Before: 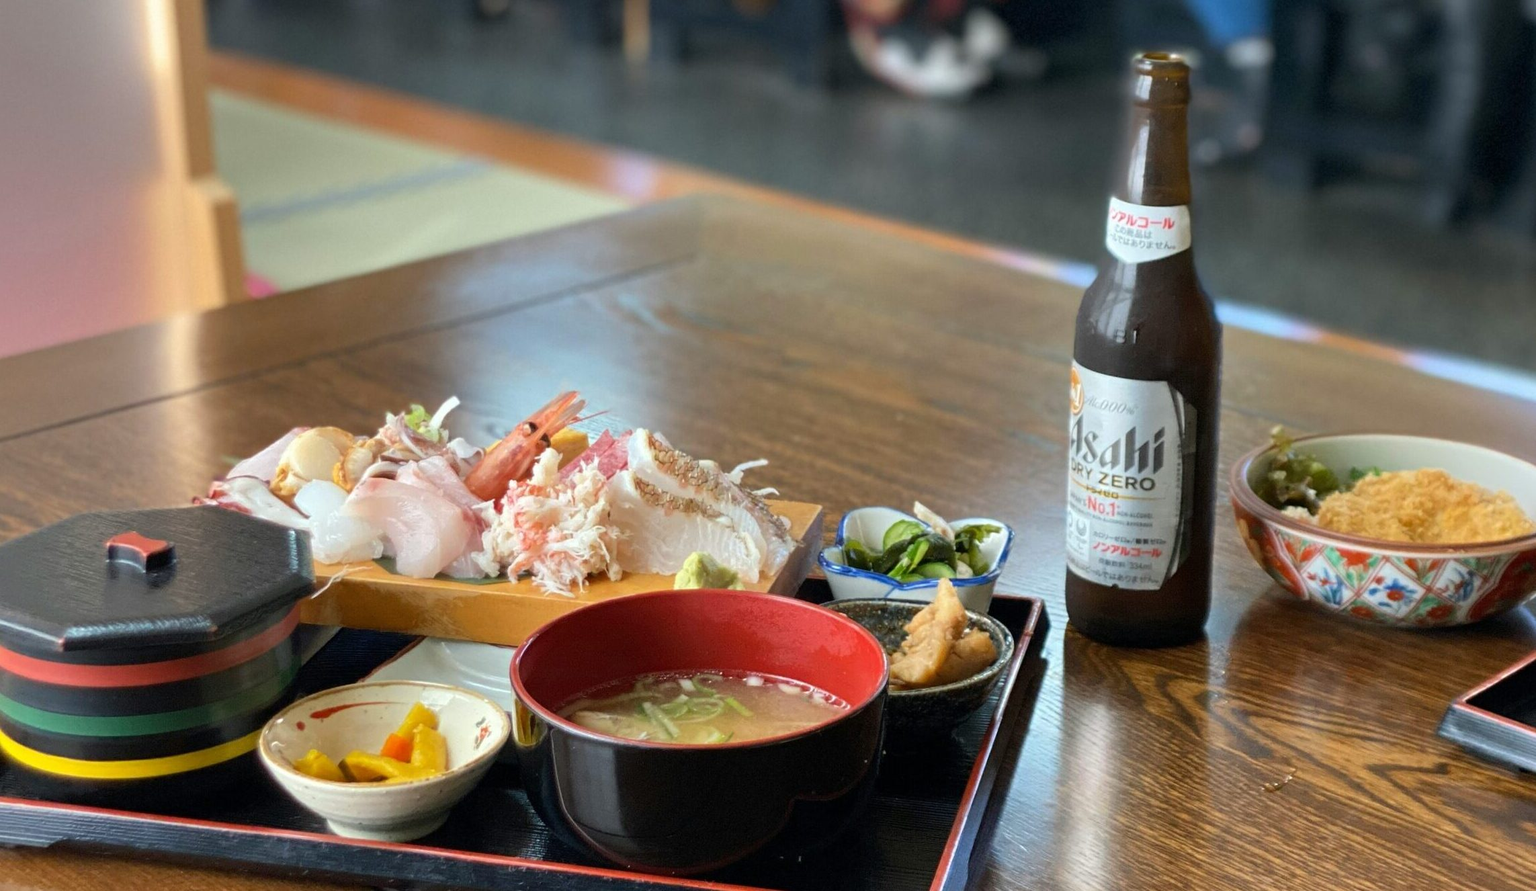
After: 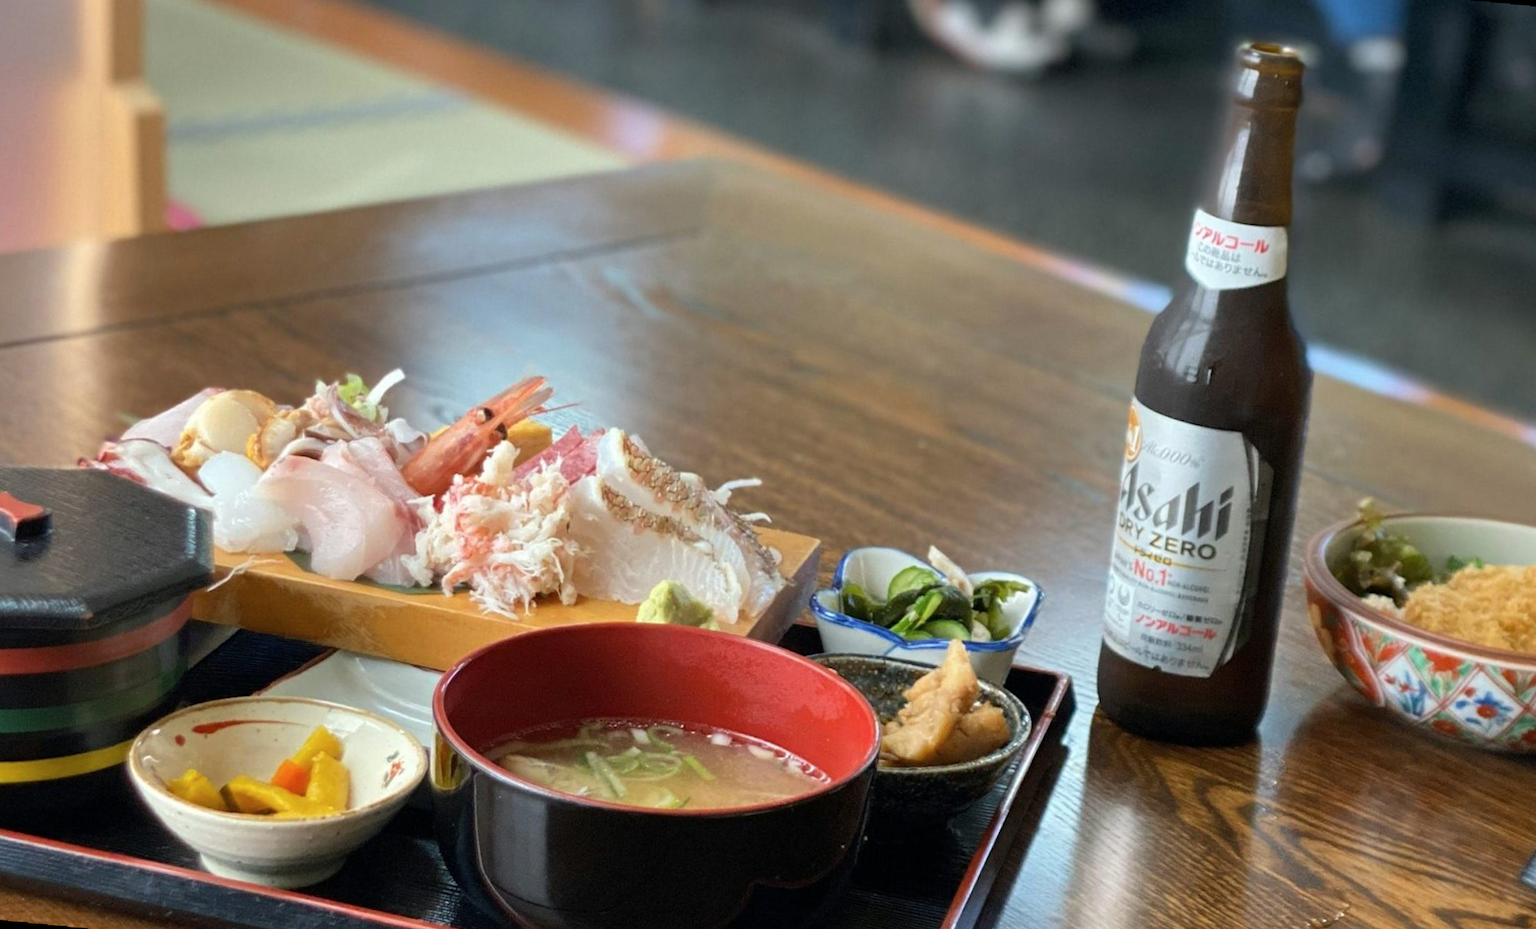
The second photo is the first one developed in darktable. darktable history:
contrast brightness saturation: saturation -0.05
crop and rotate: angle -3.27°, left 5.211%, top 5.211%, right 4.607%, bottom 4.607%
rotate and perspective: rotation 2.27°, automatic cropping off
